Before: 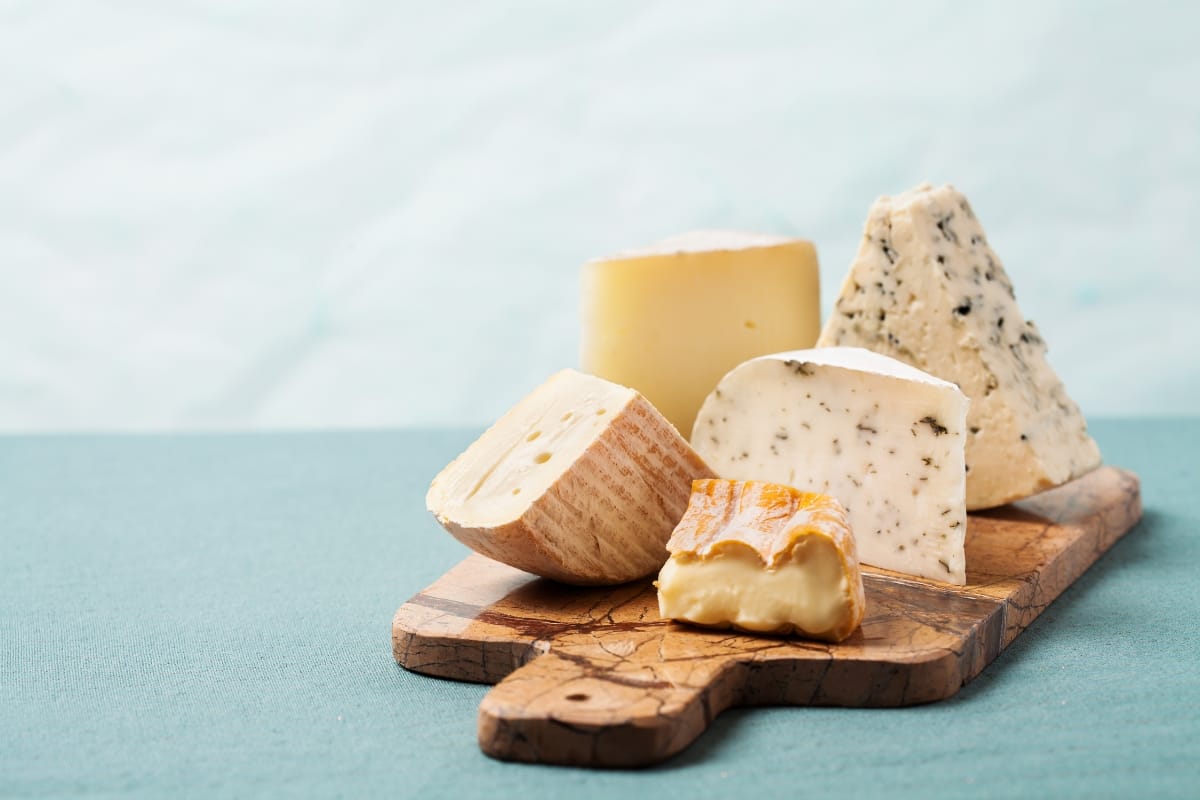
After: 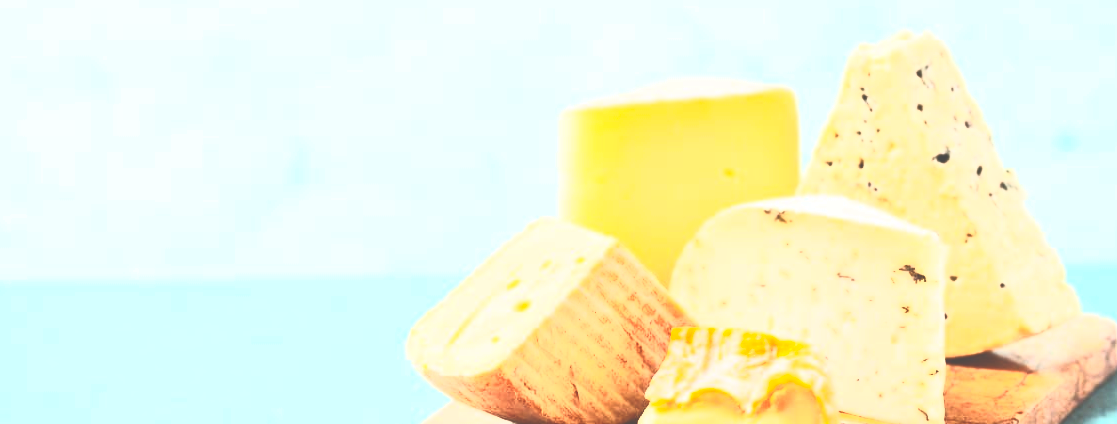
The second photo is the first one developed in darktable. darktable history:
contrast brightness saturation: contrast 0.996, brightness 0.996, saturation 0.991
crop: left 1.822%, top 19.019%, right 5.024%, bottom 27.862%
exposure: black level correction -0.039, exposure 0.06 EV, compensate highlight preservation false
